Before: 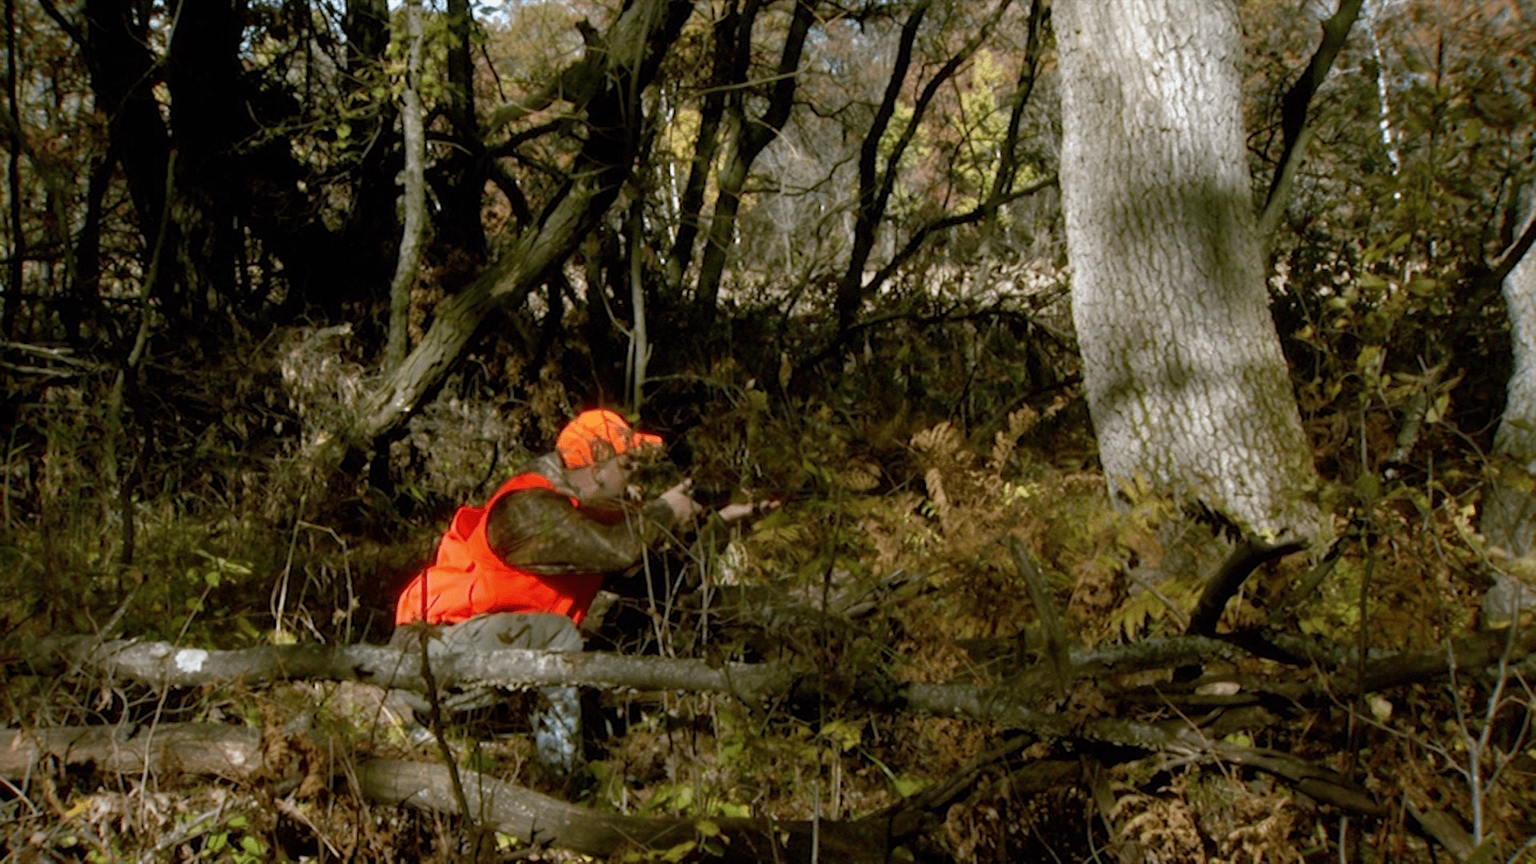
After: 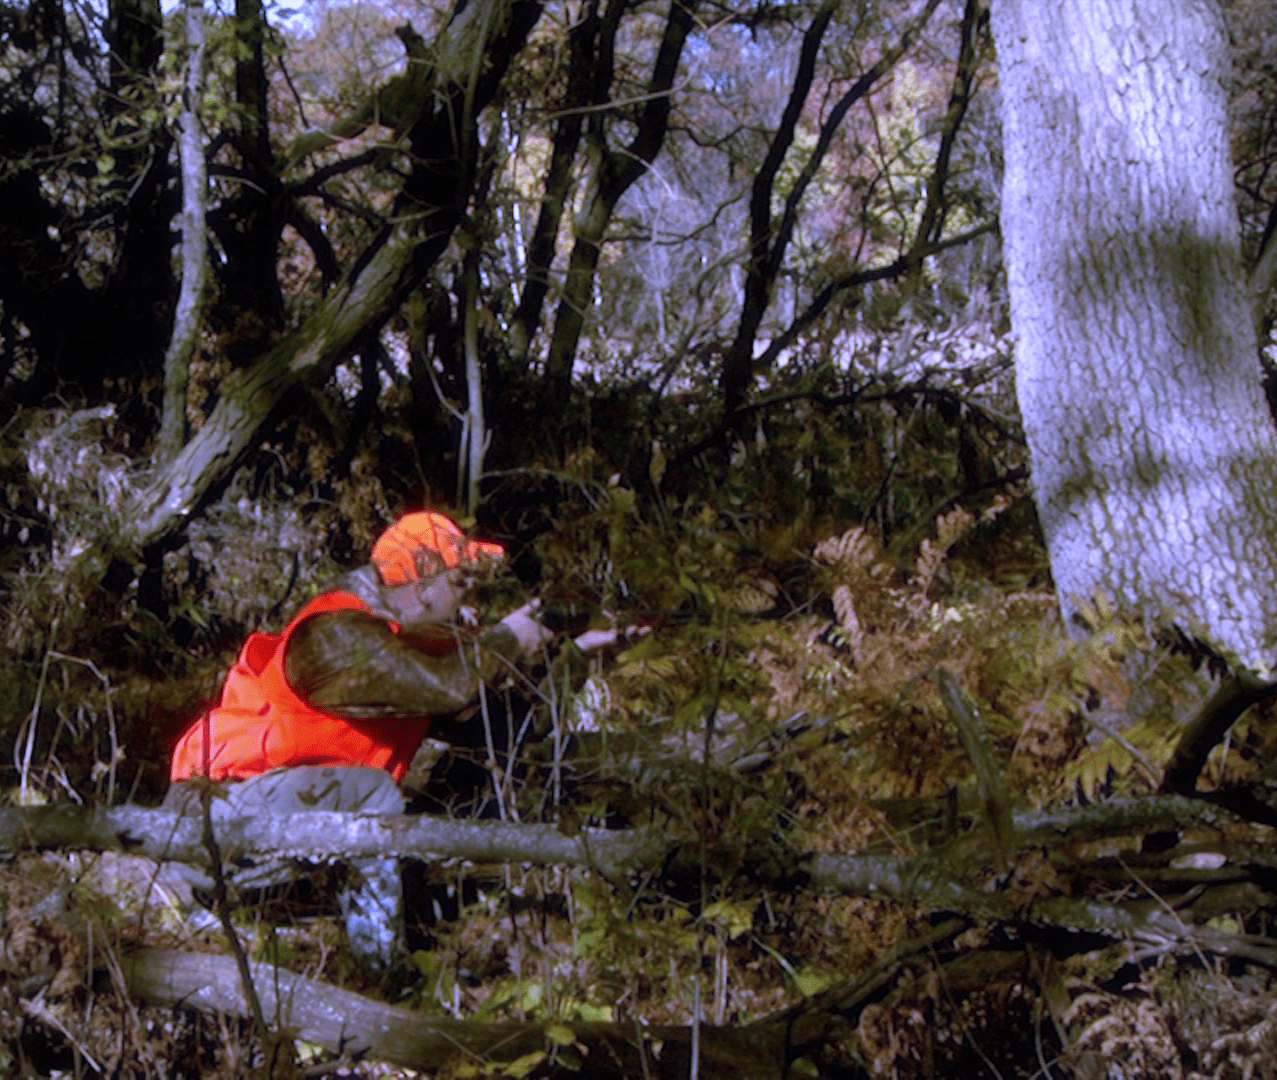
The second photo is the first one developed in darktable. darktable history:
vignetting: fall-off start 92.6%, brightness -0.52, saturation -0.51, center (-0.012, 0)
crop: left 16.899%, right 16.556%
white balance: red 0.98, blue 1.61
haze removal: strength -0.09, adaptive false
